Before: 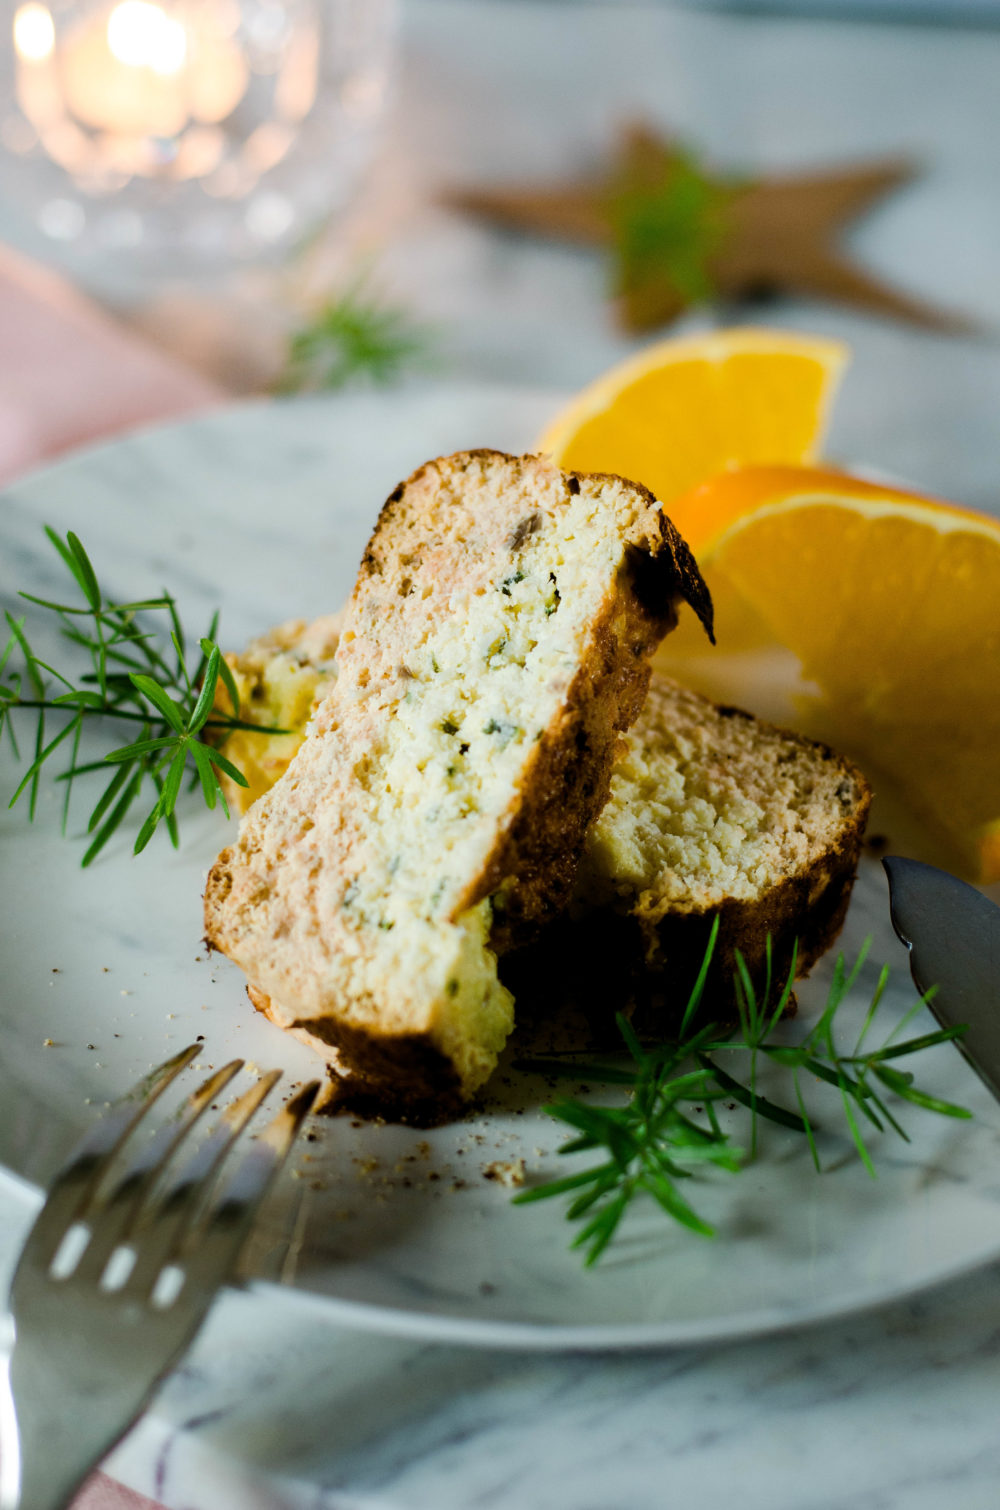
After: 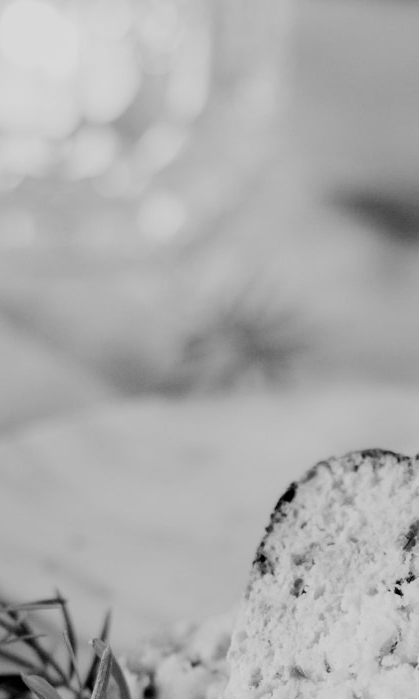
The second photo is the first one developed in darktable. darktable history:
crop and rotate: left 10.817%, top 0.062%, right 47.194%, bottom 53.626%
monochrome: a 32, b 64, size 2.3
filmic rgb: black relative exposure -5 EV, hardness 2.88, contrast 1.1
